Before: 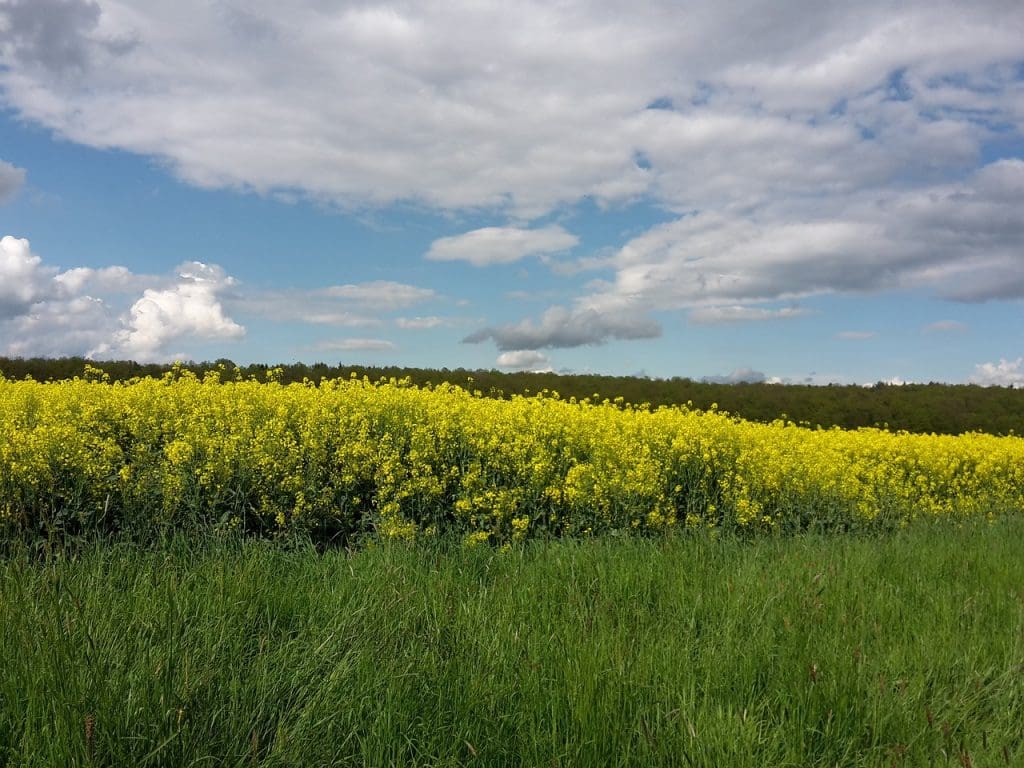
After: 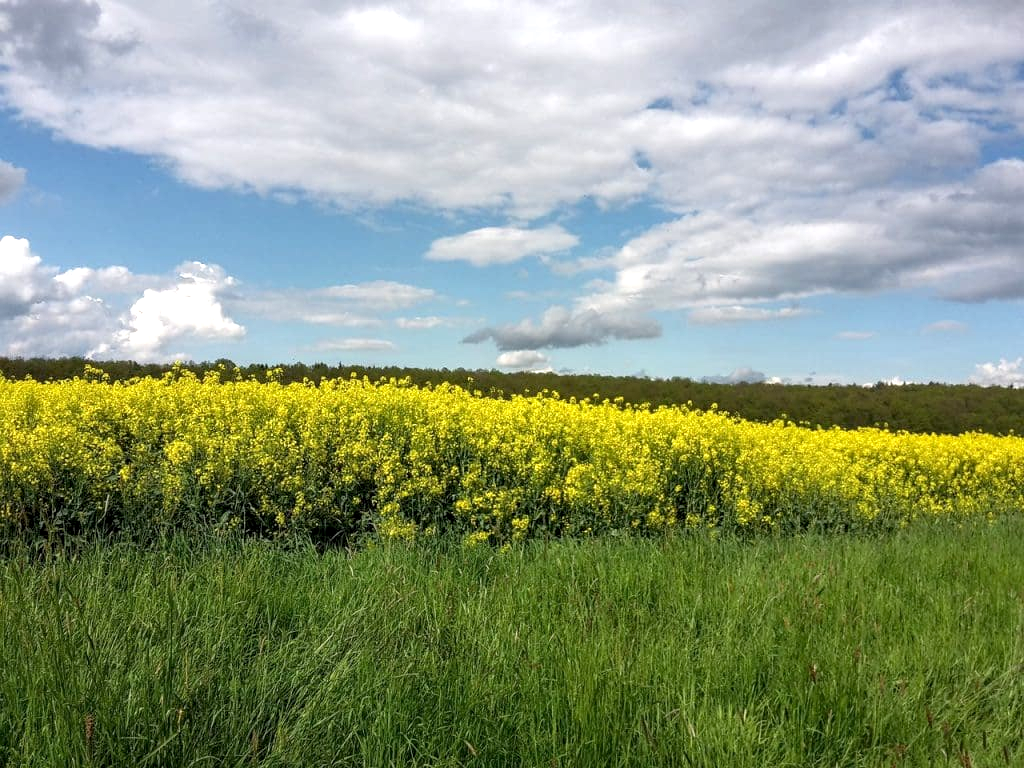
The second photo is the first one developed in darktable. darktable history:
exposure: black level correction 0.001, exposure 0.498 EV, compensate highlight preservation false
local contrast: on, module defaults
